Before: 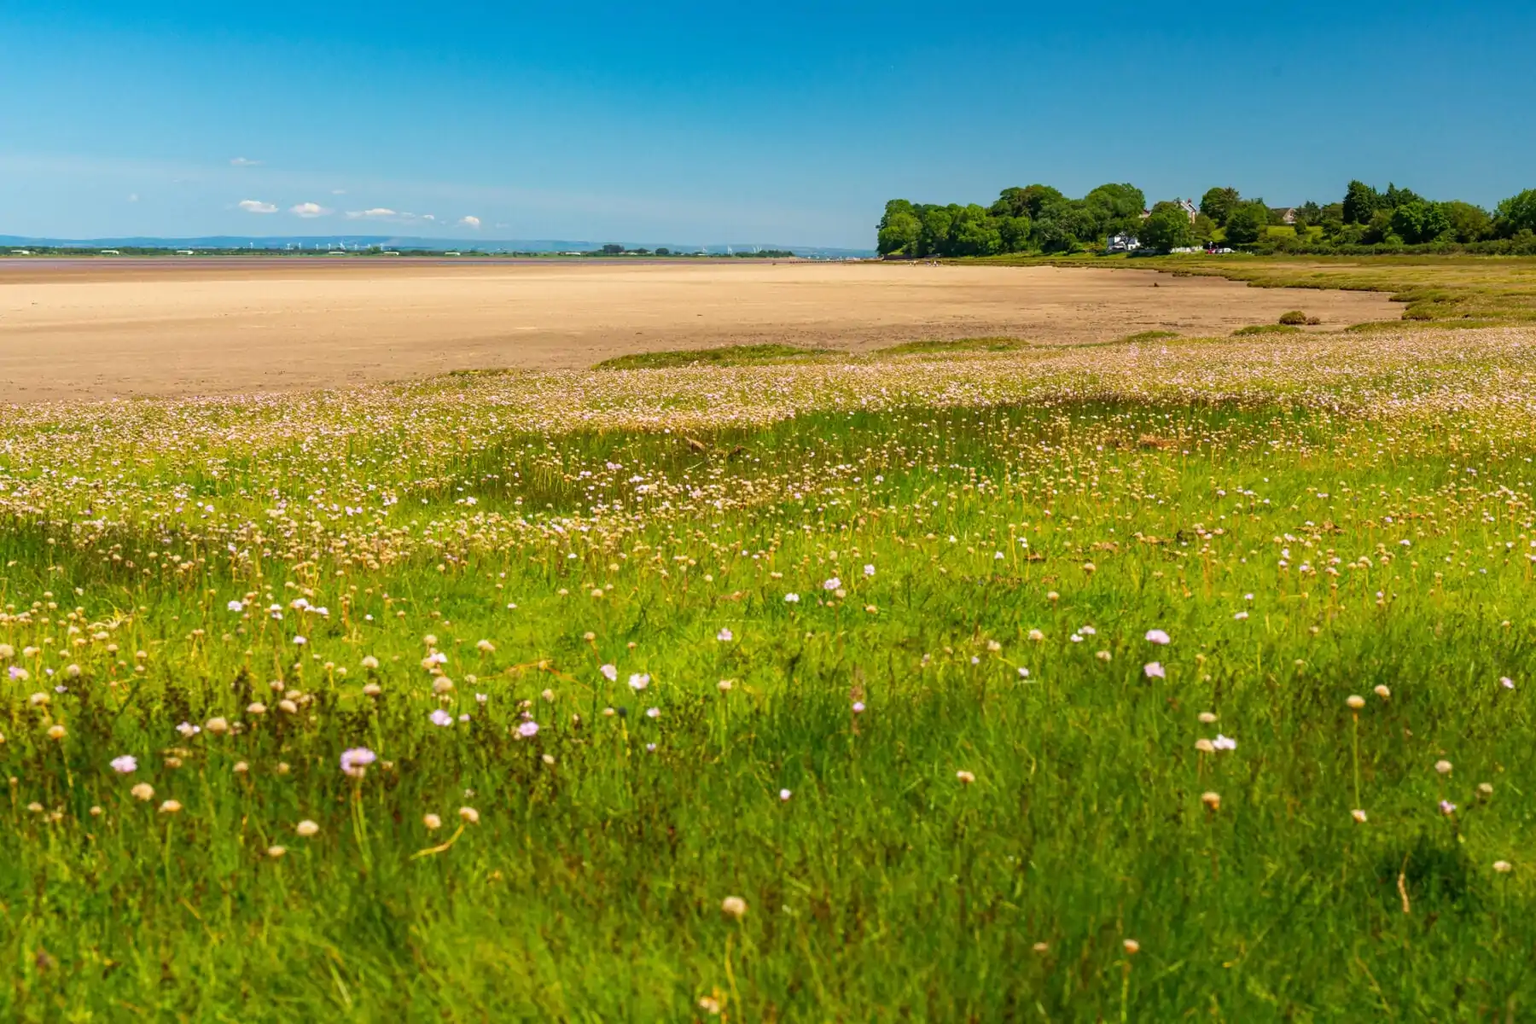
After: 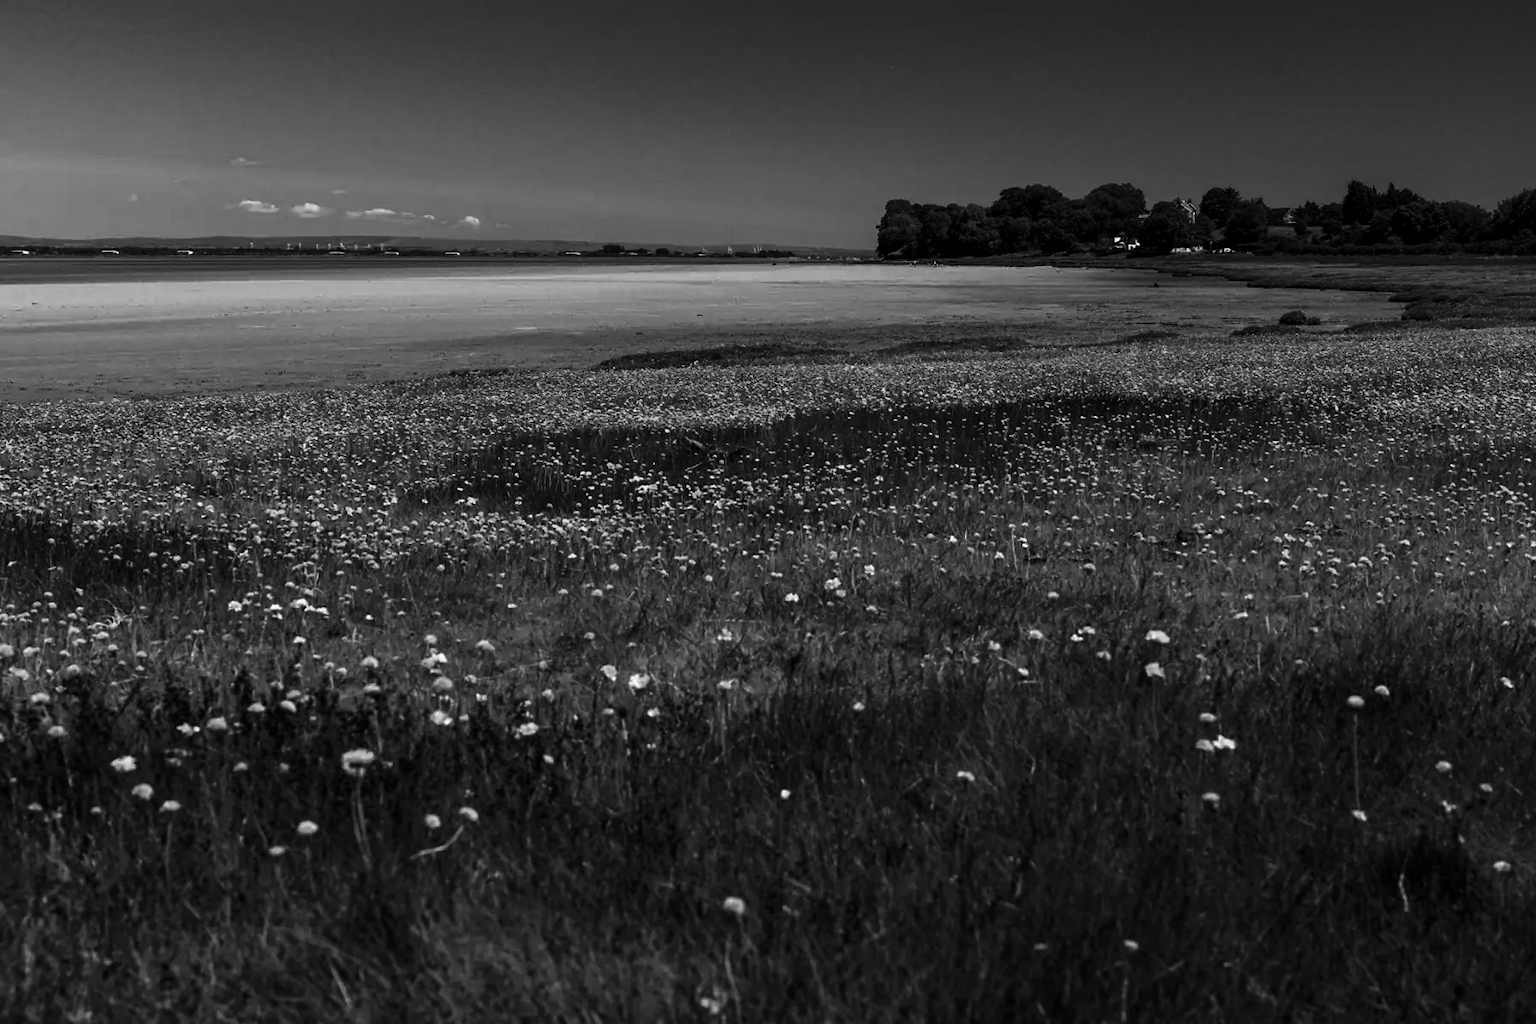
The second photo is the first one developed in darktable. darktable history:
contrast brightness saturation: contrast 0.023, brightness -0.988, saturation -0.998
exposure: black level correction -0.004, exposure 0.057 EV, compensate exposure bias true, compensate highlight preservation false
